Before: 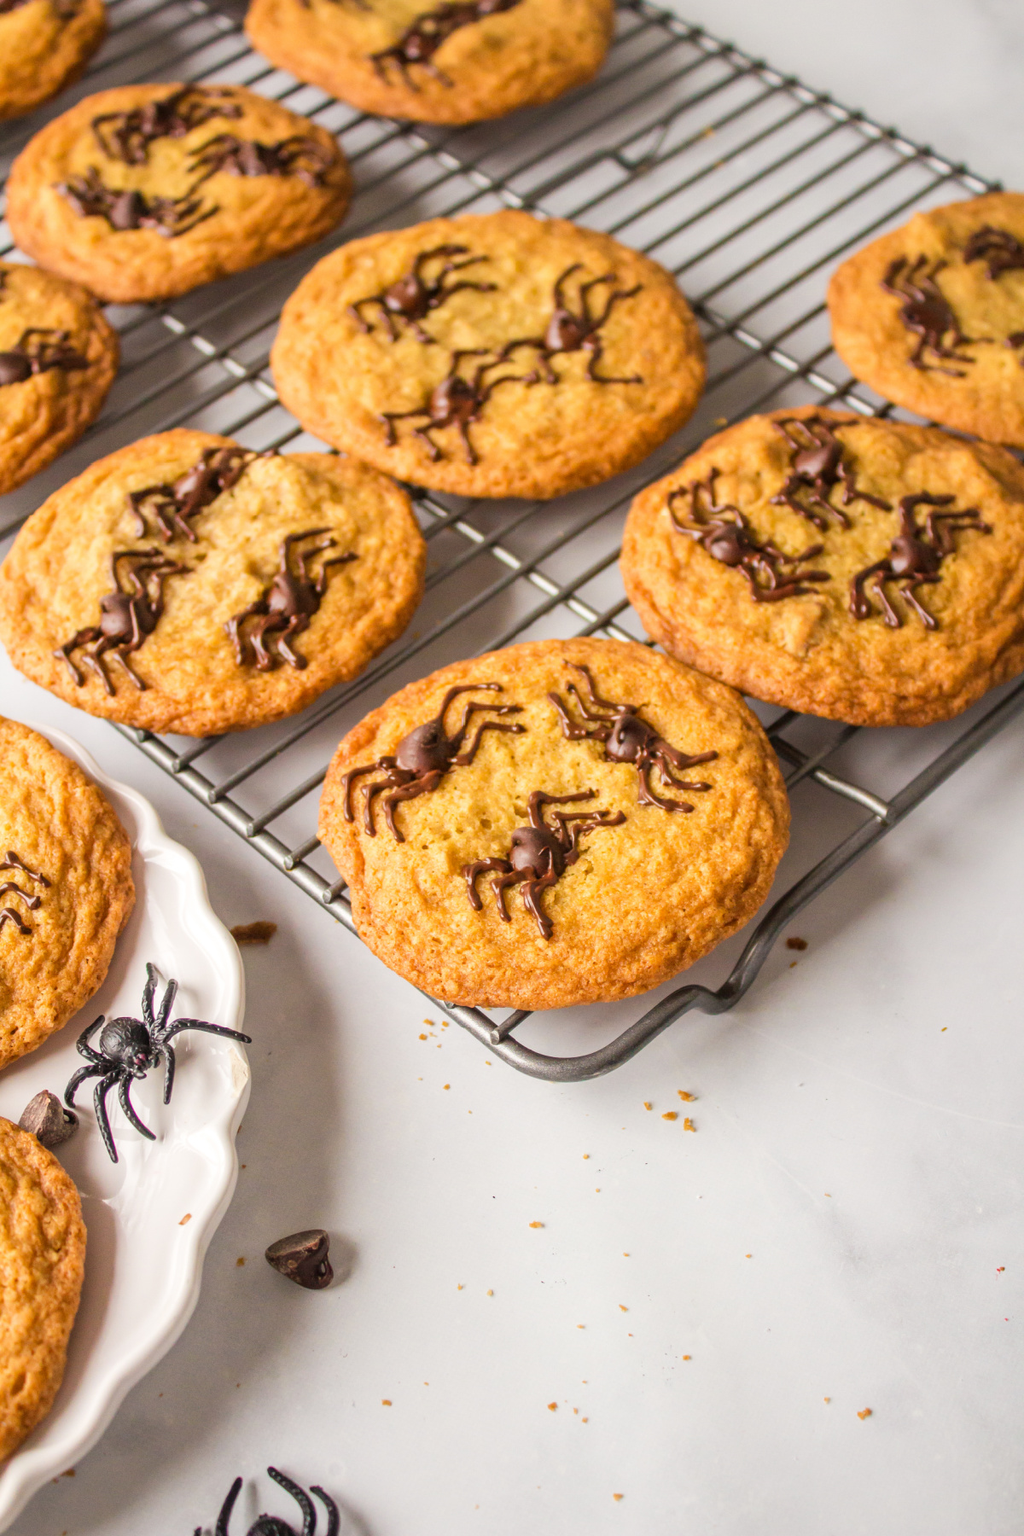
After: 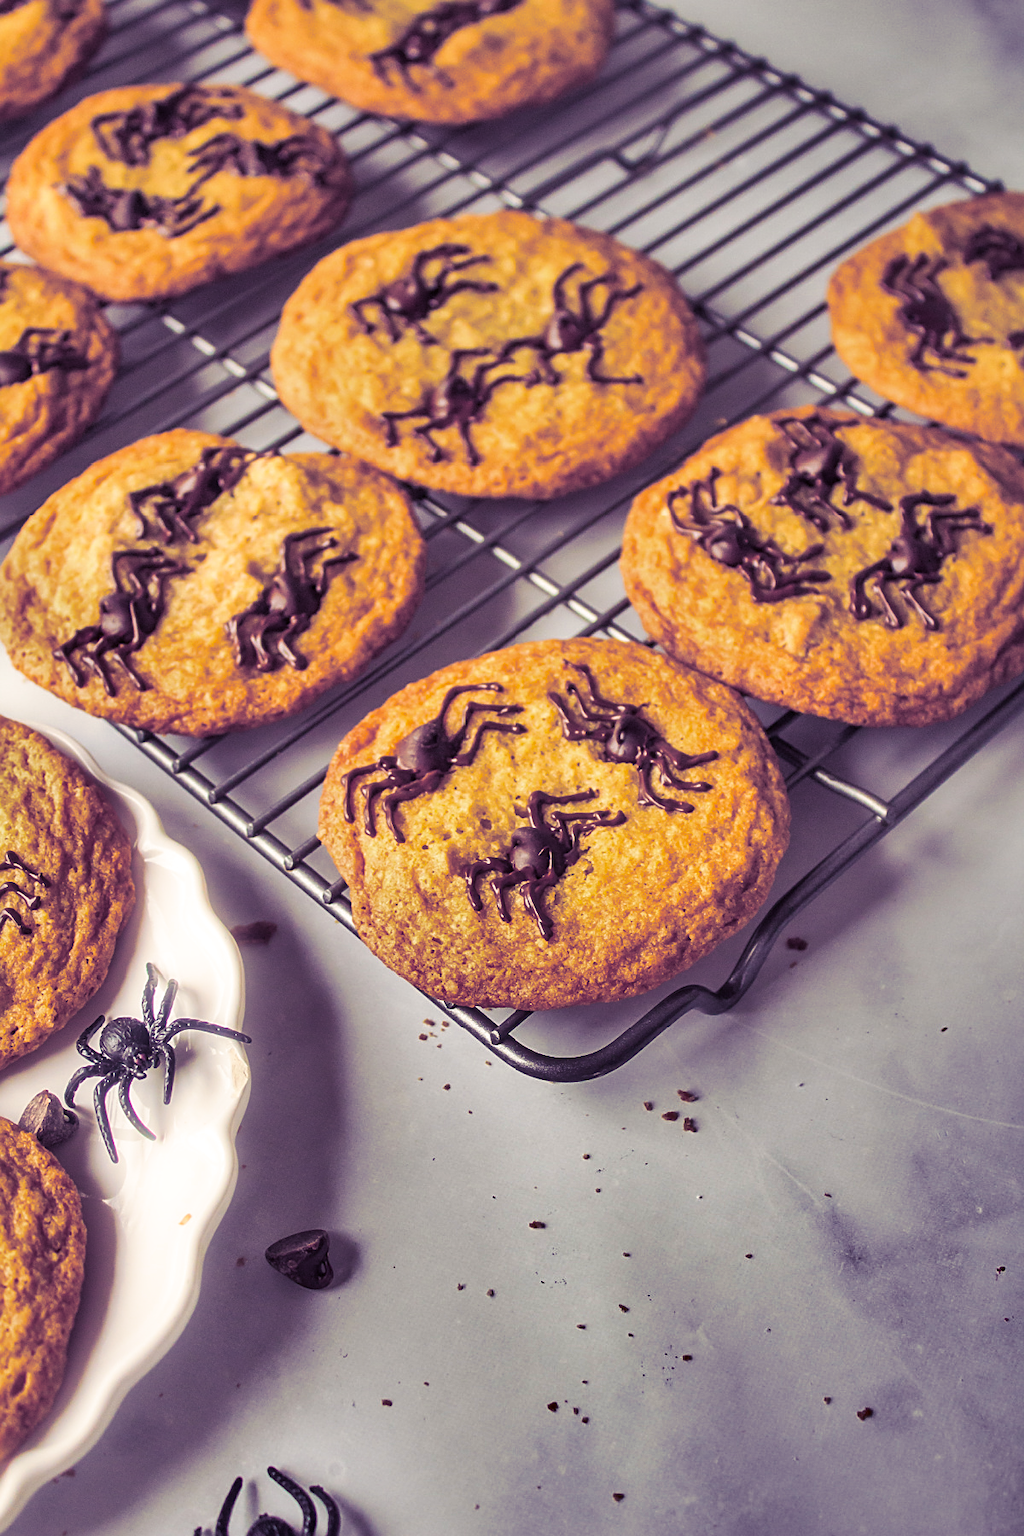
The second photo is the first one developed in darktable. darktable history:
split-toning: shadows › hue 255.6°, shadows › saturation 0.66, highlights › hue 43.2°, highlights › saturation 0.68, balance -50.1
bloom: size 5%, threshold 95%, strength 15%
shadows and highlights: shadows 20.91, highlights -82.73, soften with gaussian
sharpen: on, module defaults
